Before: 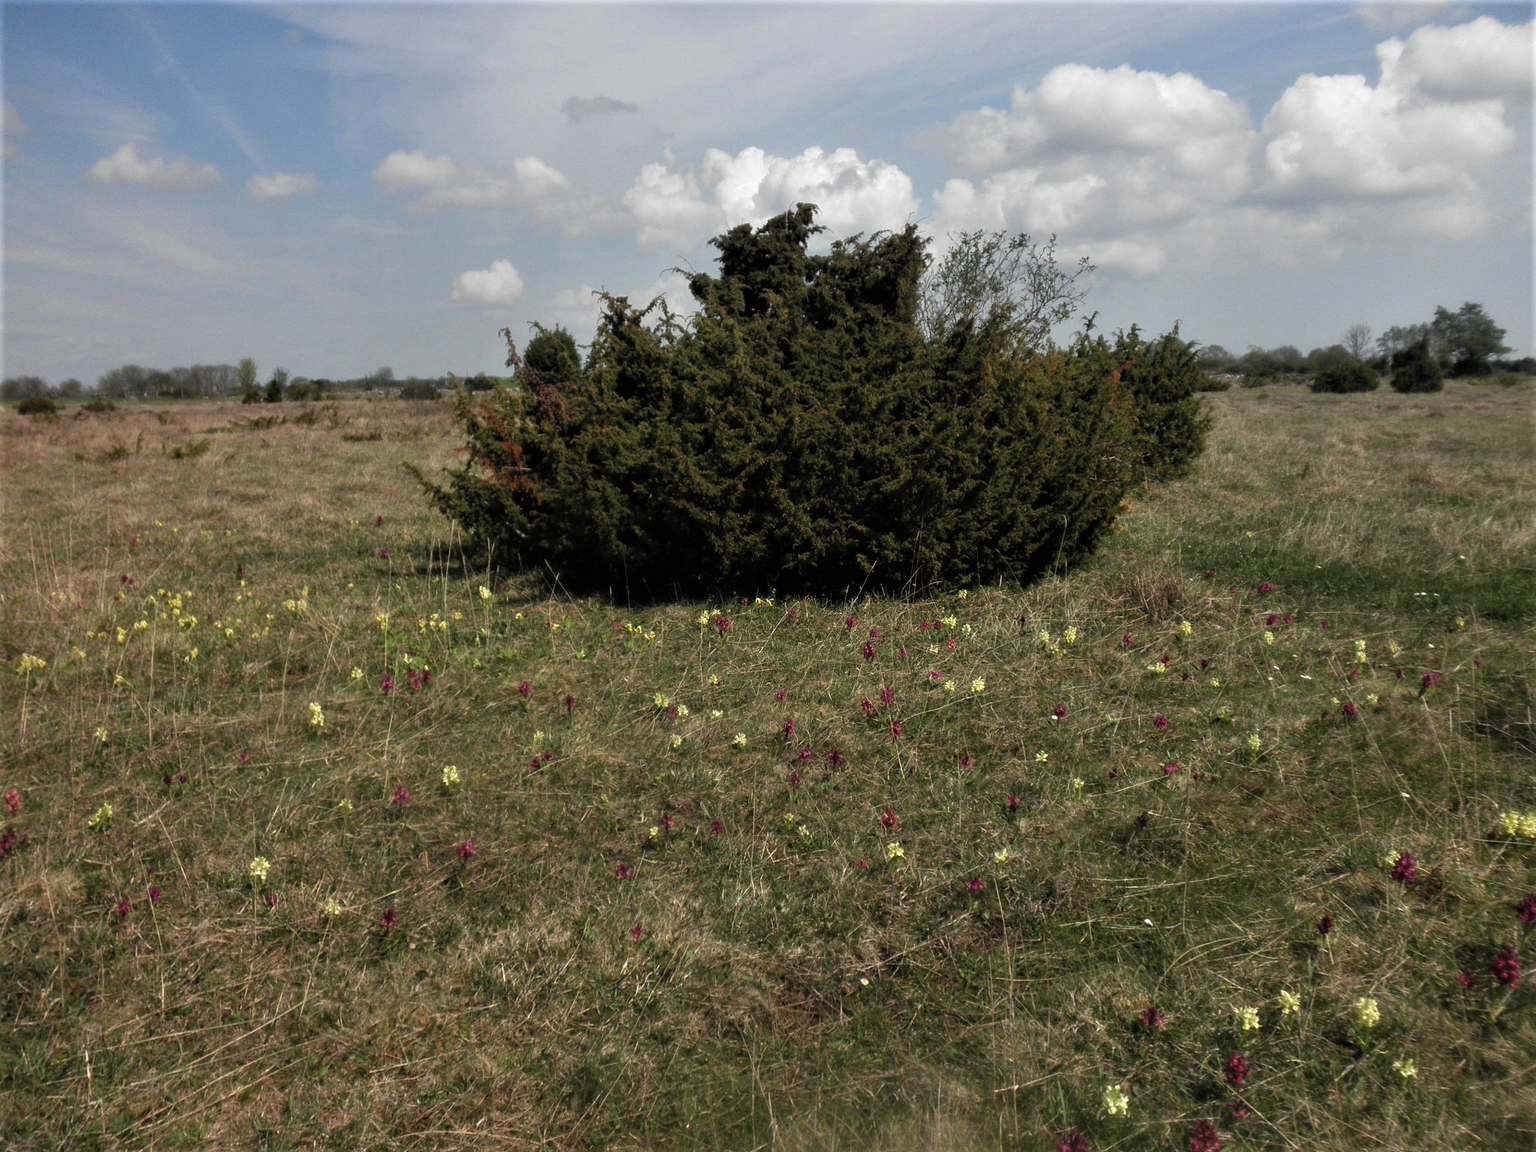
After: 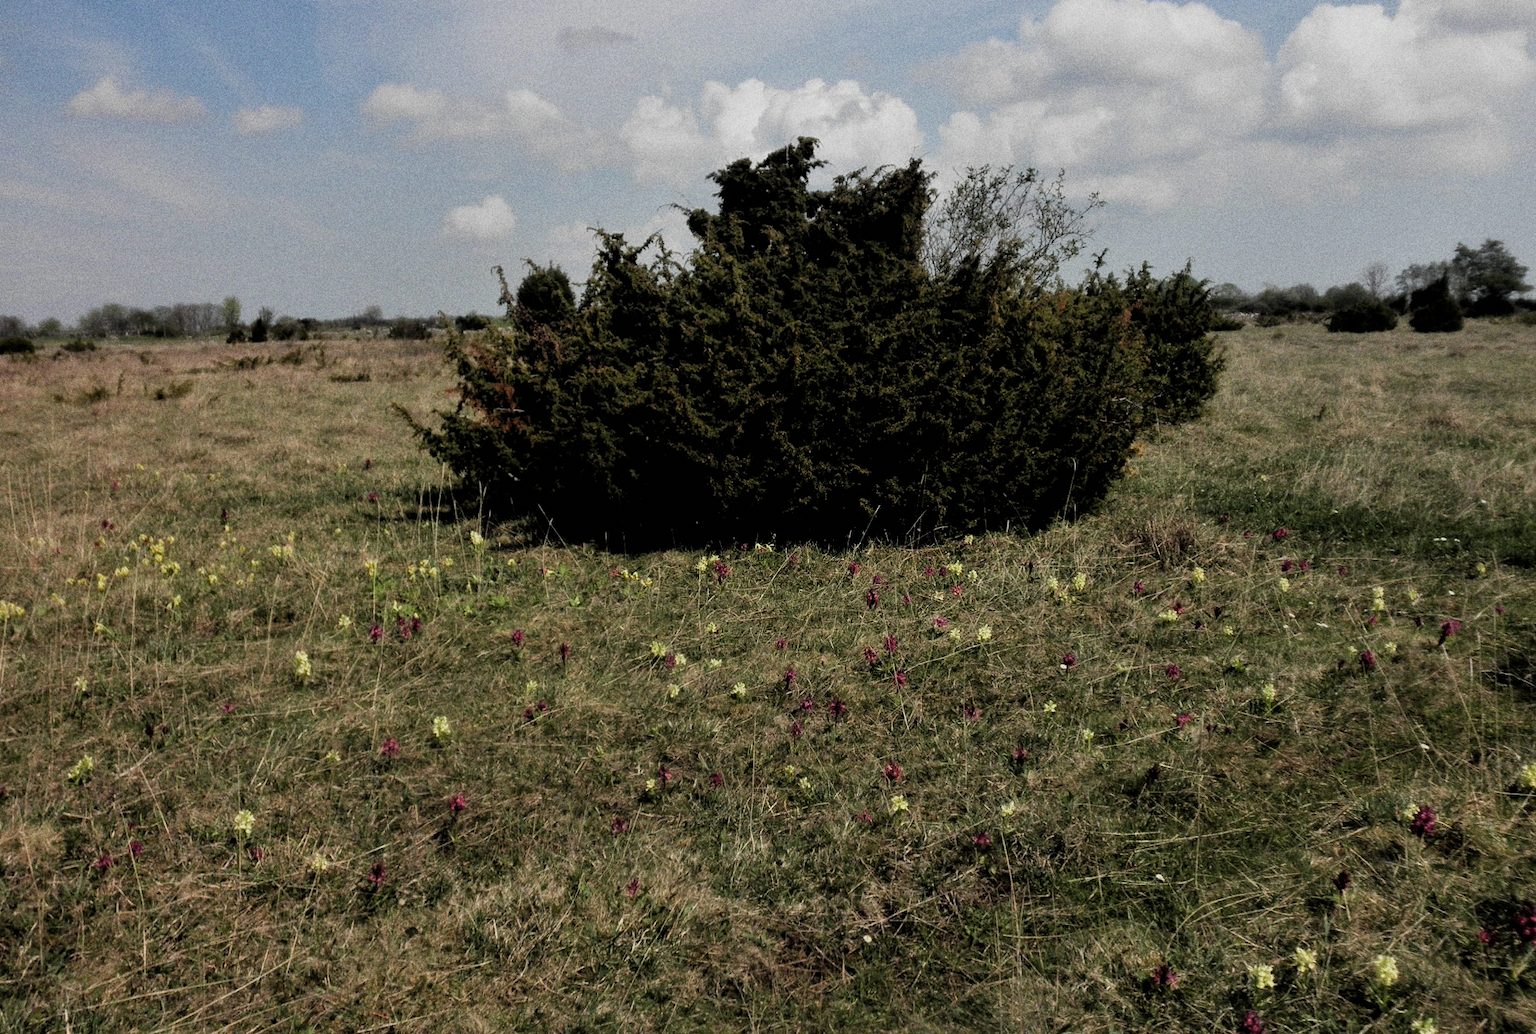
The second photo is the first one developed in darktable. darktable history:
filmic rgb: black relative exposure -5 EV, hardness 2.88, contrast 1.1
grain: coarseness 9.61 ISO, strength 35.62%
crop: left 1.507%, top 6.147%, right 1.379%, bottom 6.637%
